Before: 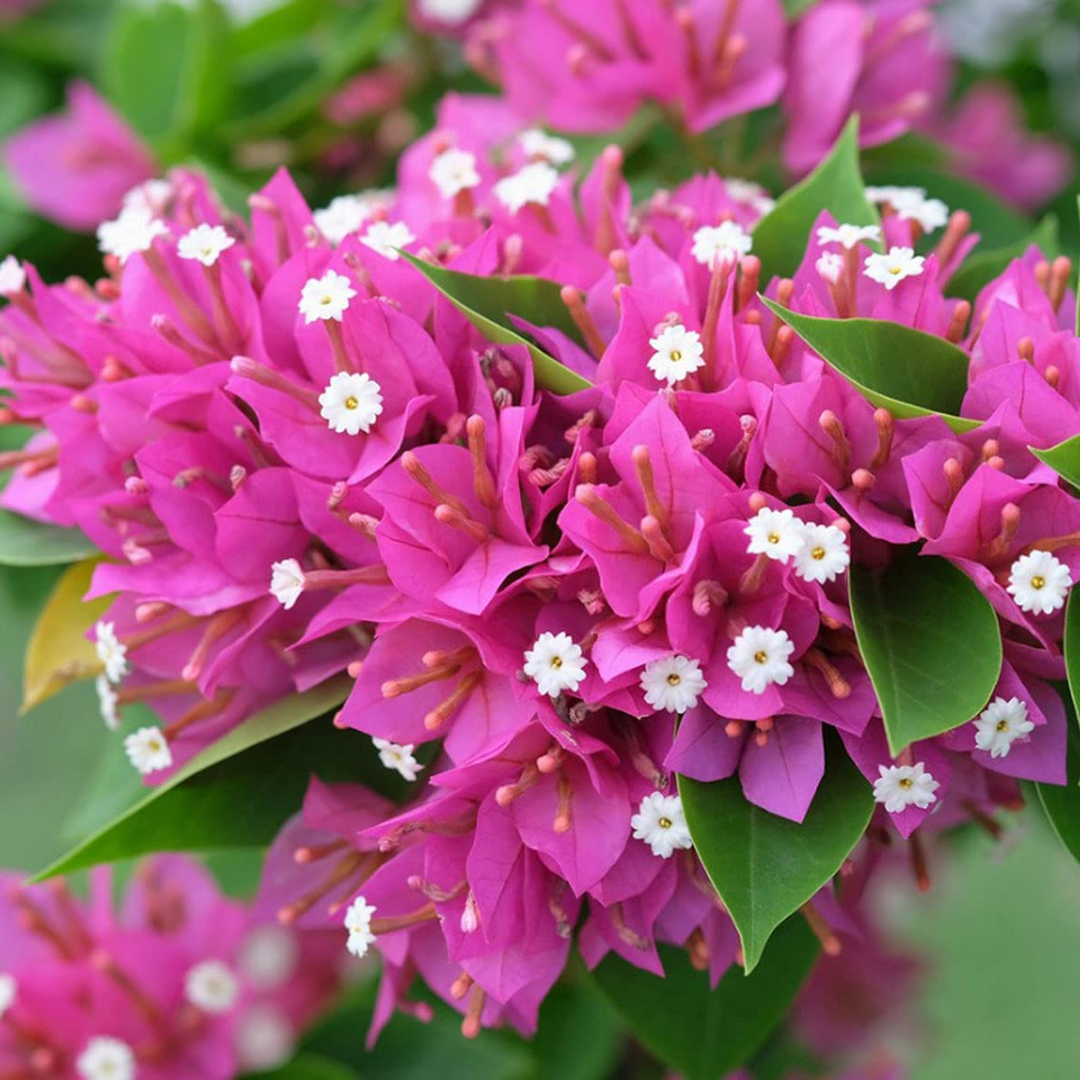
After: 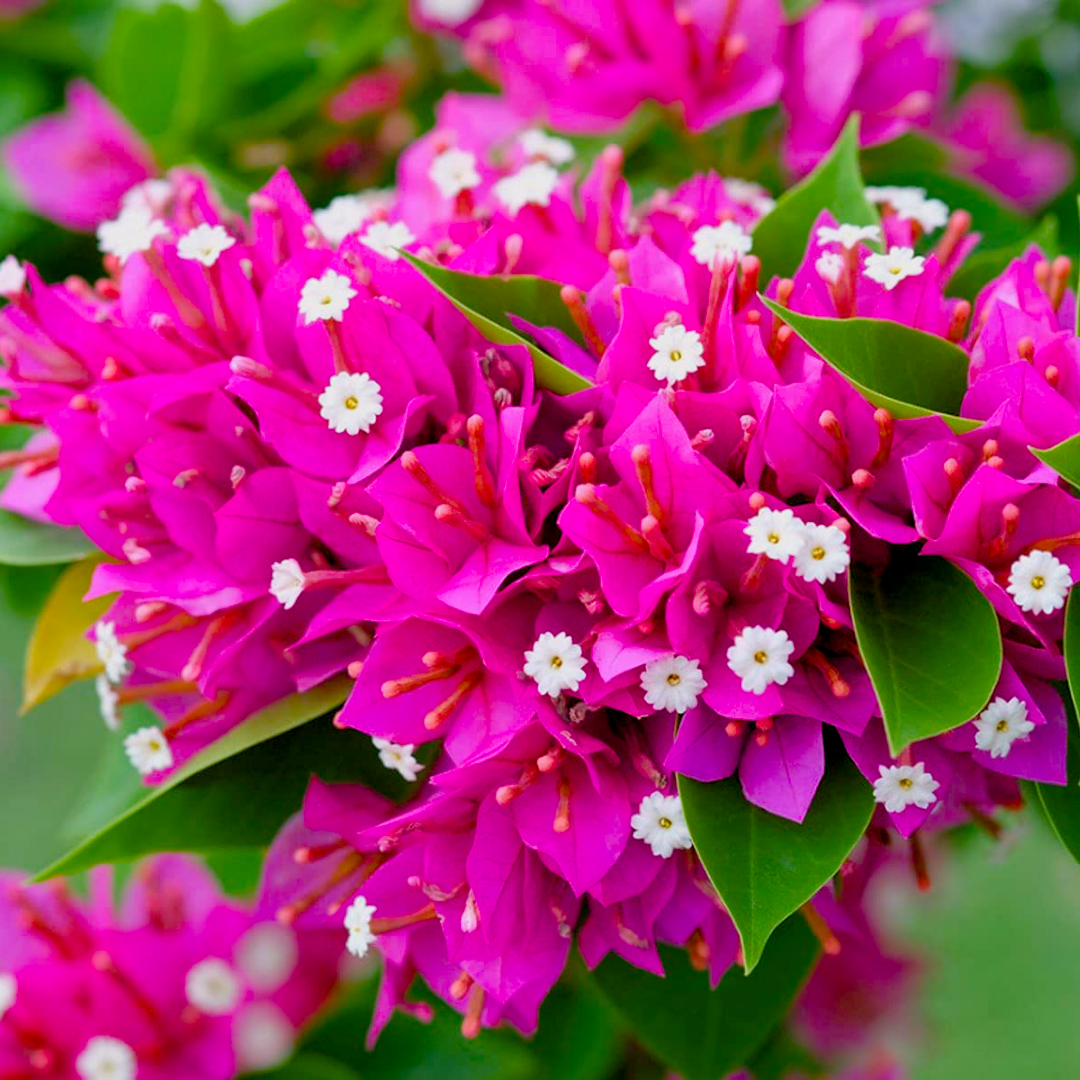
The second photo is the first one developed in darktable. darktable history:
color balance rgb: highlights gain › chroma 0.263%, highlights gain › hue 332.73°, global offset › luminance -0.511%, perceptual saturation grading › global saturation 40.567%, perceptual saturation grading › highlights -25.432%, perceptual saturation grading › mid-tones 34.763%, perceptual saturation grading › shadows 35.433%, contrast -9.502%
